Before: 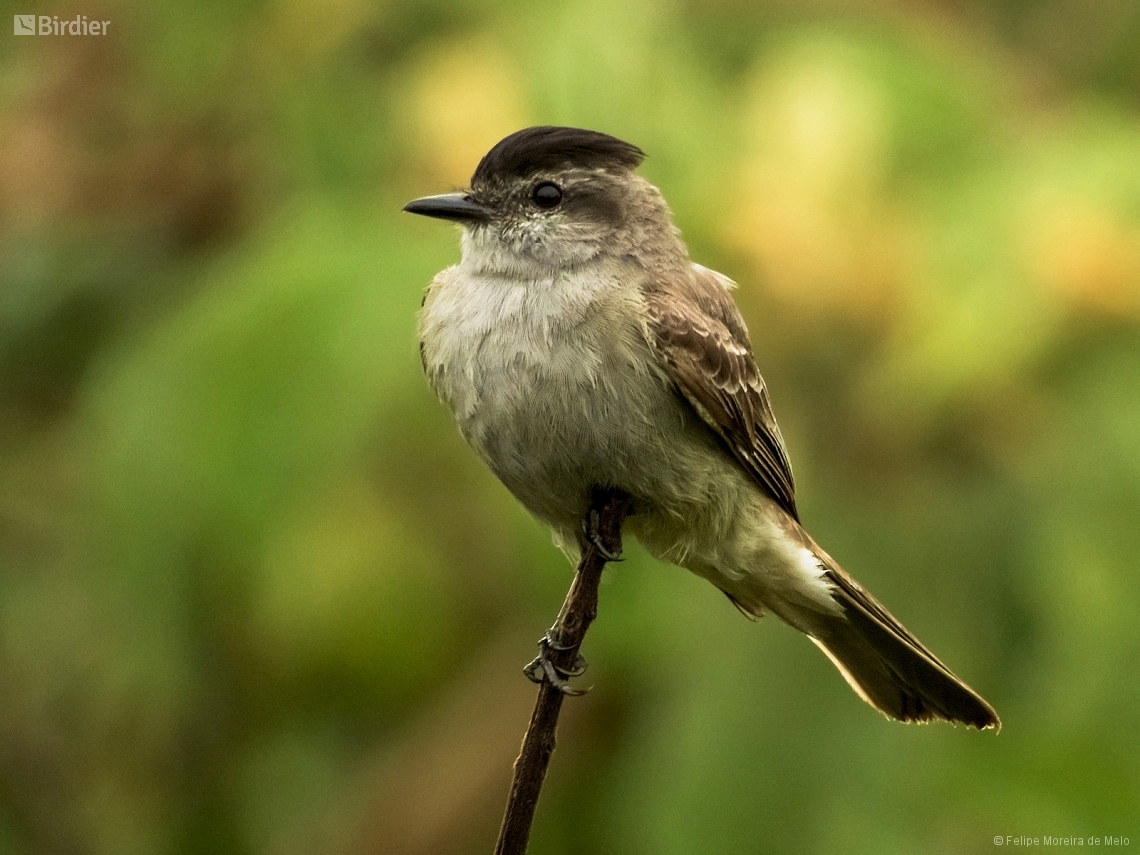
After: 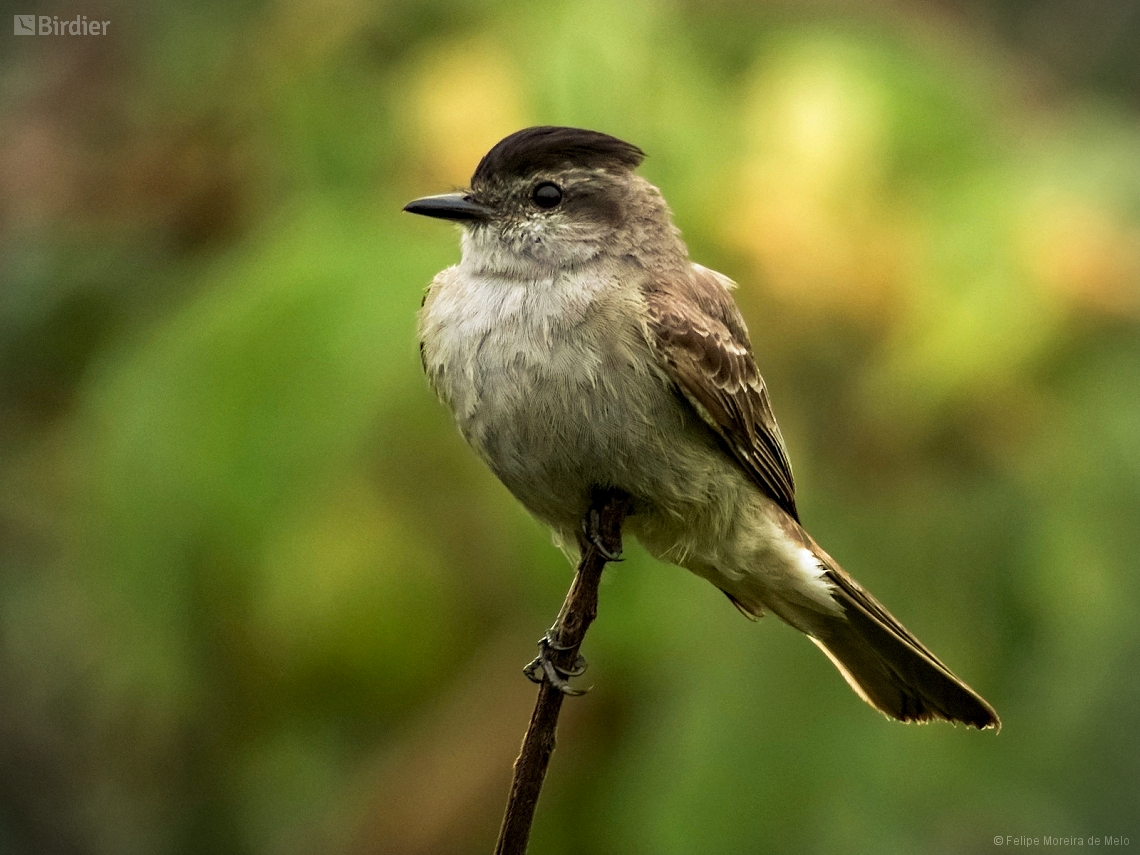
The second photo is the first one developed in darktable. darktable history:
haze removal: compatibility mode true, adaptive false
vignetting: fall-off start 88.71%, fall-off radius 44.09%, width/height ratio 1.168
